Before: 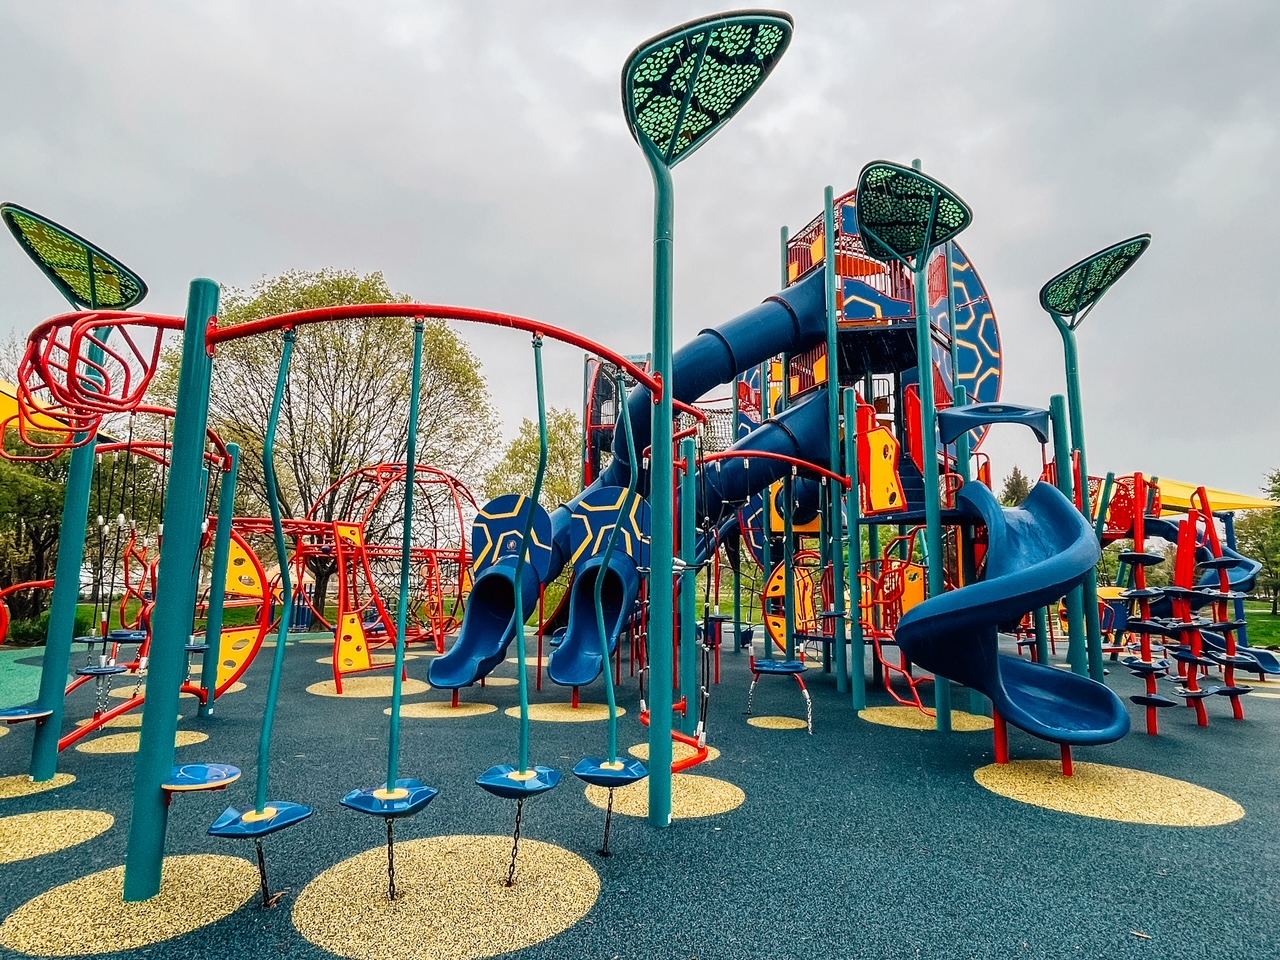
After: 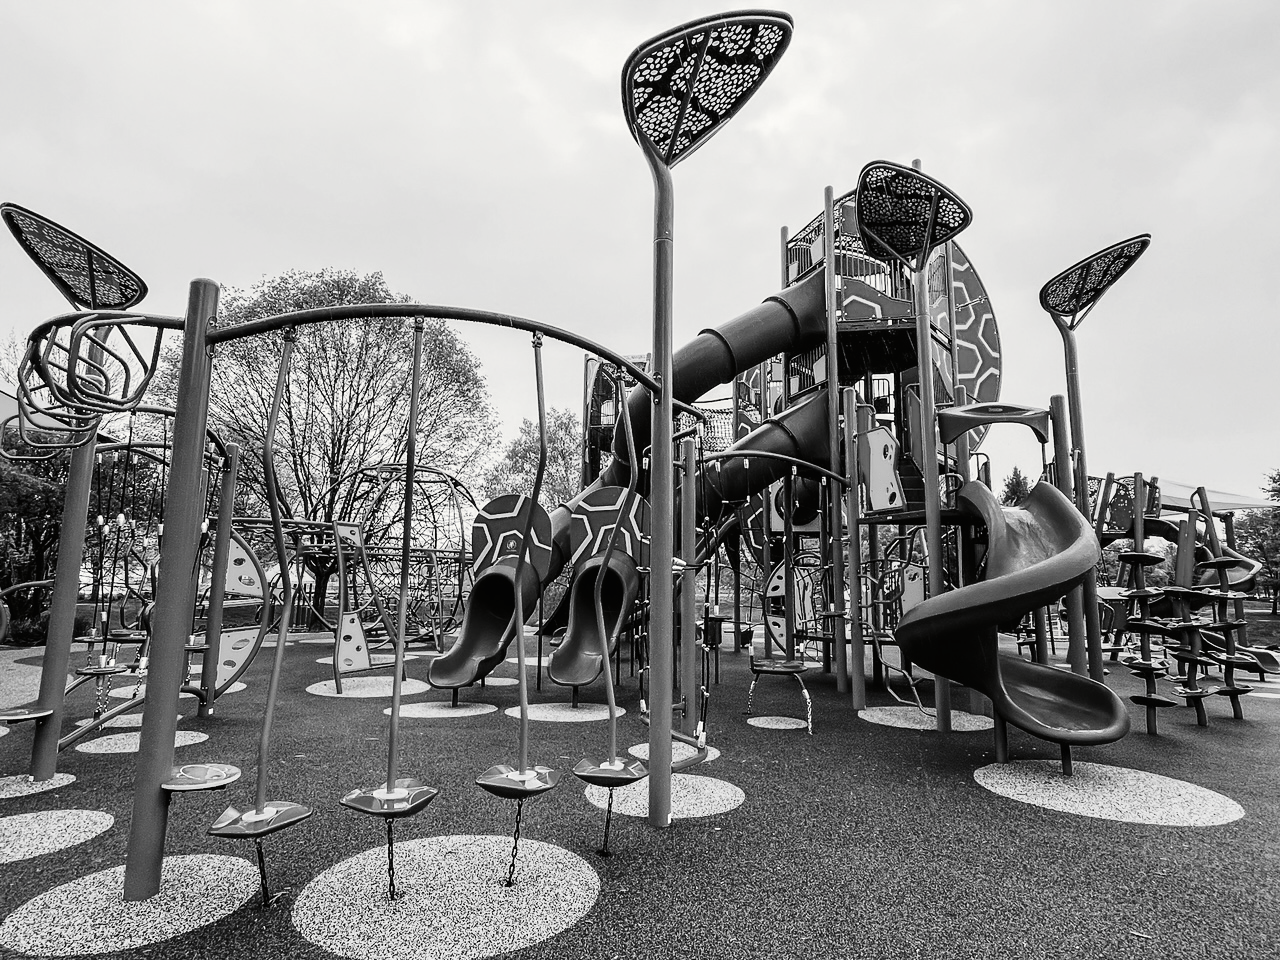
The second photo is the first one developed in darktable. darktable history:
tone curve: curves: ch0 [(0, 0) (0.003, 0.008) (0.011, 0.008) (0.025, 0.011) (0.044, 0.017) (0.069, 0.029) (0.1, 0.045) (0.136, 0.067) (0.177, 0.103) (0.224, 0.151) (0.277, 0.21) (0.335, 0.285) (0.399, 0.37) (0.468, 0.462) (0.543, 0.568) (0.623, 0.679) (0.709, 0.79) (0.801, 0.876) (0.898, 0.936) (1, 1)], preserve colors none
color look up table: target L [92.35, 81.33, 86.7, 78.8, 69.61, 58.12, 59.92, 56.57, 43.19, 50.83, 18.94, 200.82, 95.84, 78.07, 73.19, 76.98, 53.09, 56.32, 57.35, 49.64, 51.49, 46.7, 43.73, 19.55, 13.71, 19.55, 1.645, 91.64, 85.63, 76.61, 71.1, 62.97, 72.21, 59.92, 65.24, 43.19, 41.83, 38.86, 42.92, 18, 6.319, 100.33, 80.97, 87.41, 88.82, 71.47, 53.98, 51.22, 10.27], target a [-0.003, 0, -0.002, -0.001, 0, 0.001 ×4, 0, 0, 0, -0.289, 0, 0.001, 0, 0.001, 0, 0.001 ×6, 0, 0.001, -0.153, -0.001, 0, -0.002, 0, 0.001, 0, 0.001 ×6, 0, 0, 0.001, -0.002, -0.003, -0.002, 0, 0.001, 0, 0], target b [0.024, 0.002, 0.024, 0.002, 0.002, -0.005 ×4, 0, 0.003, -0.001, 3.633, 0.002, -0.005, 0.002, -0.004, 0, -0.005, 0, -0.005, -0.005, -0.005, -0.004, -0.002, -0.004, 1.891, 0.001, 0.001, 0.023, 0.002, -0.005, 0.002, -0.005 ×4, -0.006, -0.005, -0.003, -0.001, -0.002, 0.023, 0.024, 0.024, 0.002, -0.004, 0, -0.002], num patches 49
